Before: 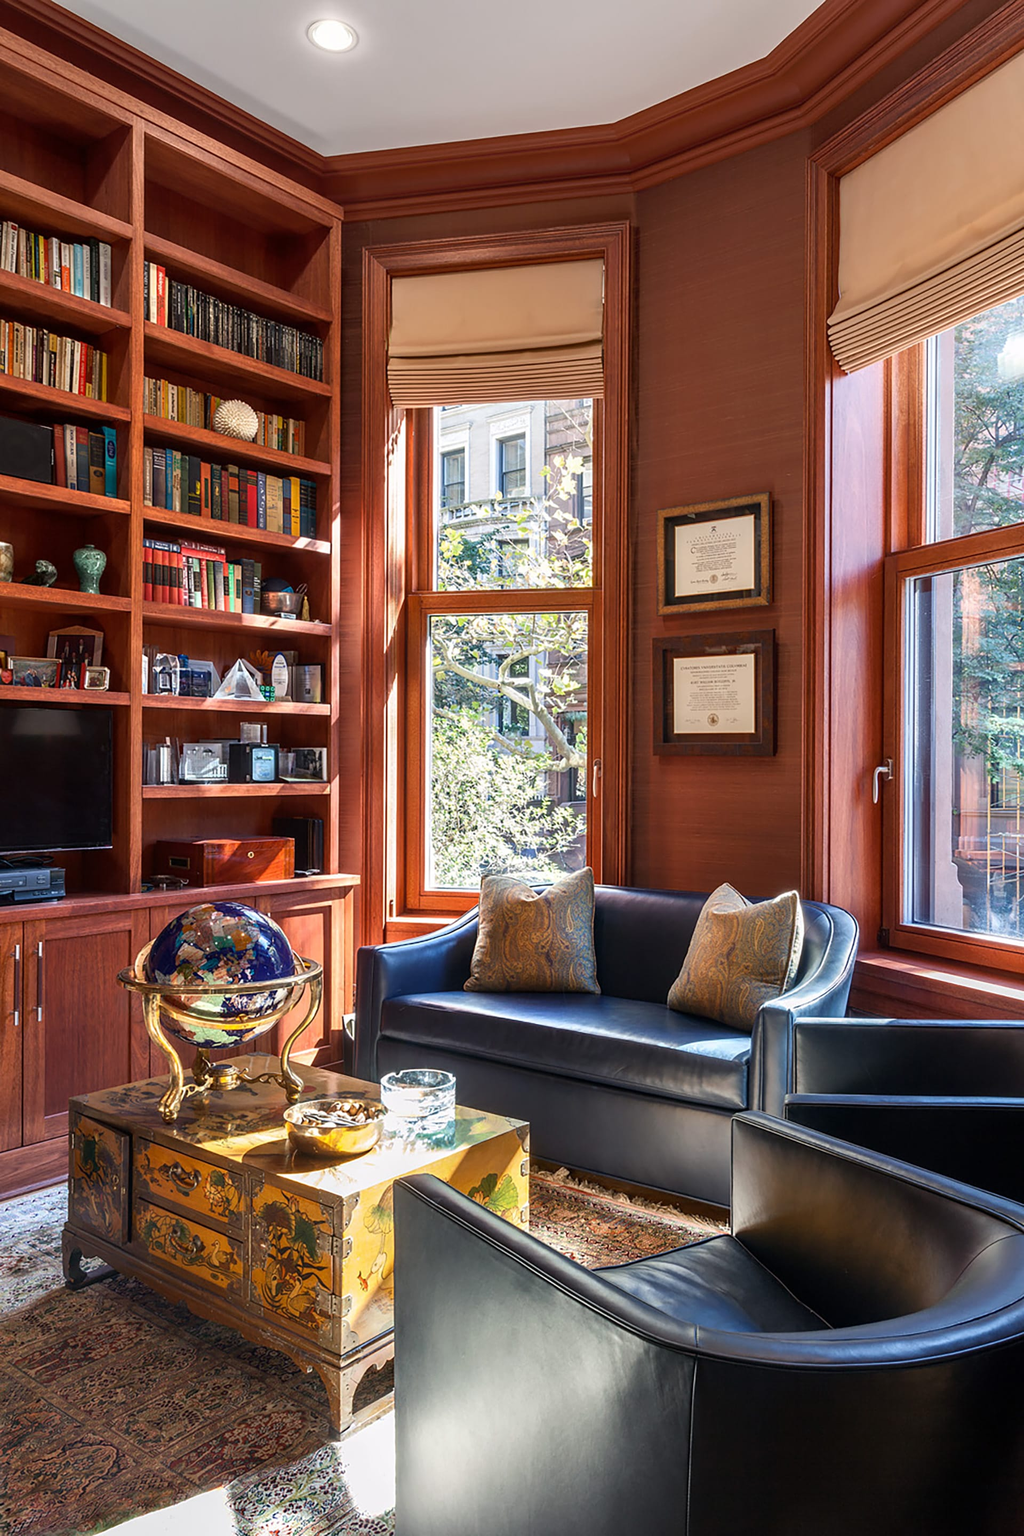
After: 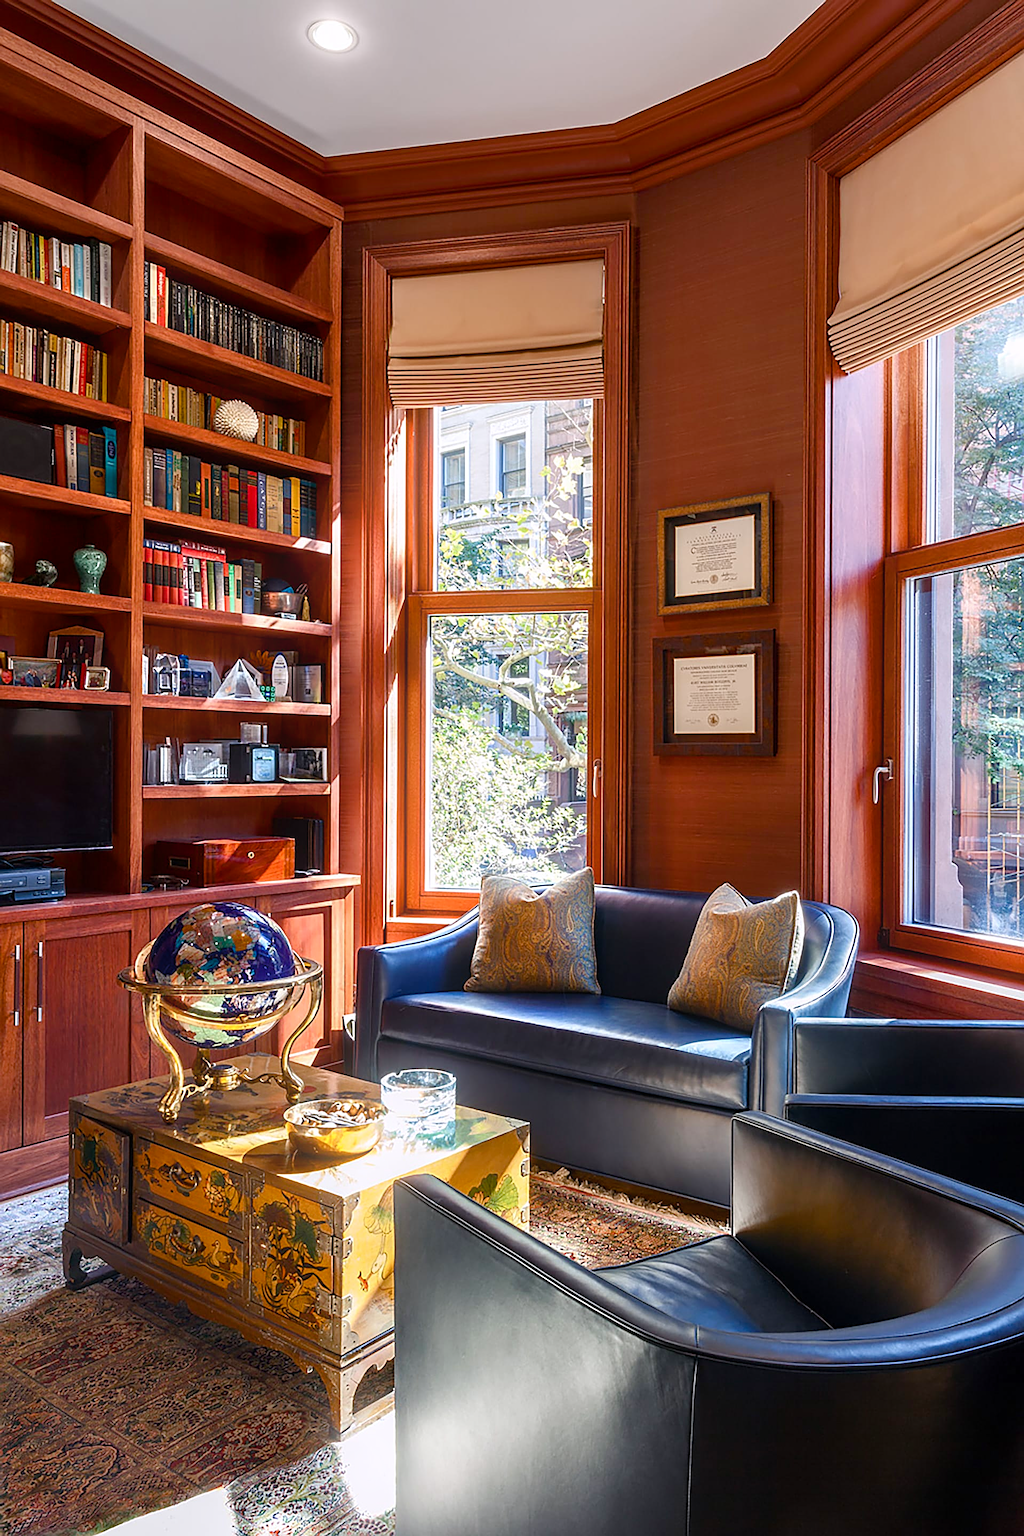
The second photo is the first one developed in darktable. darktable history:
white balance: red 1.004, blue 1.024
sharpen: on, module defaults
color balance rgb: perceptual saturation grading › global saturation 20%, perceptual saturation grading › highlights -25%, perceptual saturation grading › shadows 25%
bloom: size 13.65%, threshold 98.39%, strength 4.82%
